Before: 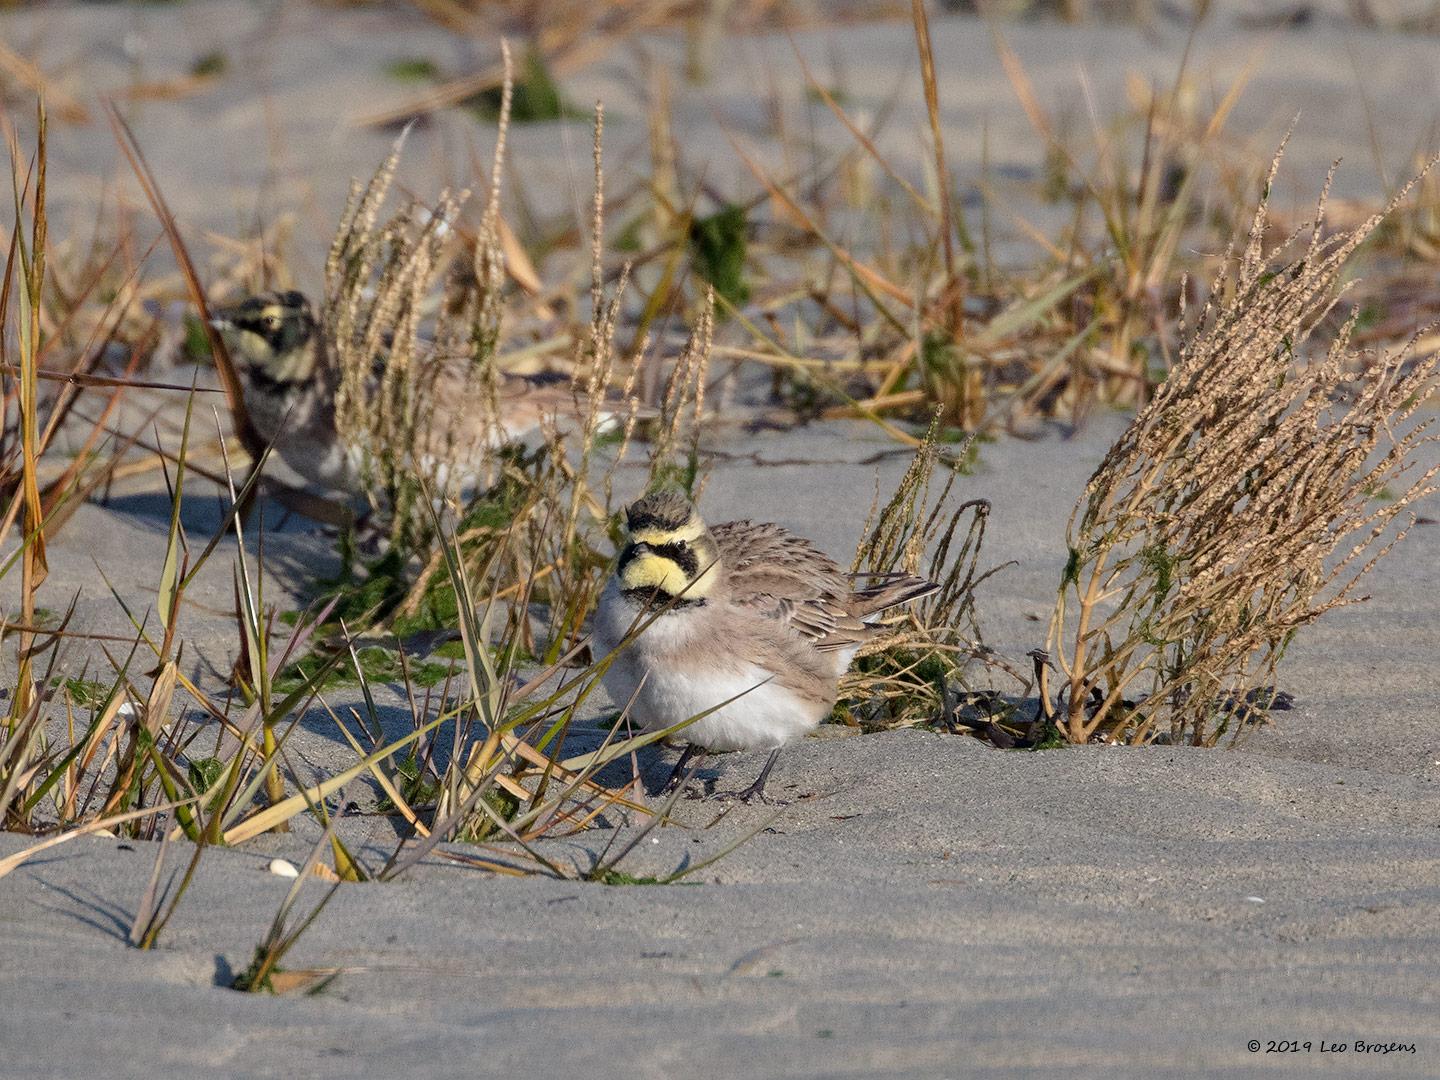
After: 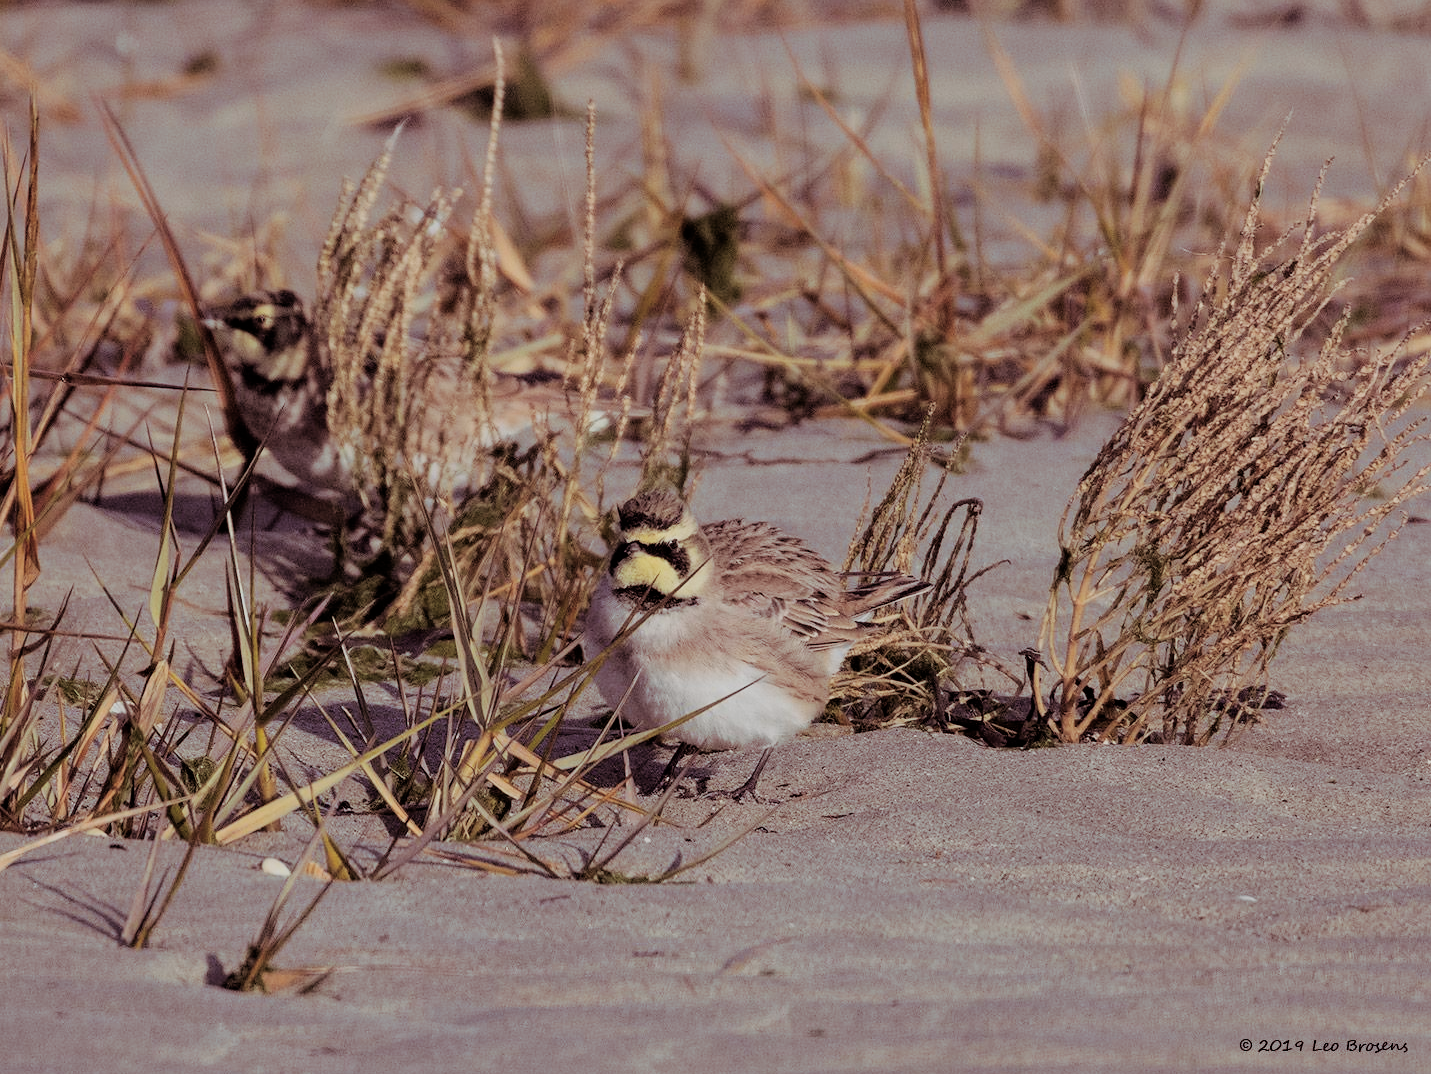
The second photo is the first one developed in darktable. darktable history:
shadows and highlights: shadows 35, highlights -35, soften with gaussian
rotate and perspective: automatic cropping off
crop and rotate: left 0.614%, top 0.179%, bottom 0.309%
tone equalizer: on, module defaults
split-toning: highlights › hue 298.8°, highlights › saturation 0.73, compress 41.76%
filmic rgb: black relative exposure -7.32 EV, white relative exposure 5.09 EV, hardness 3.2
